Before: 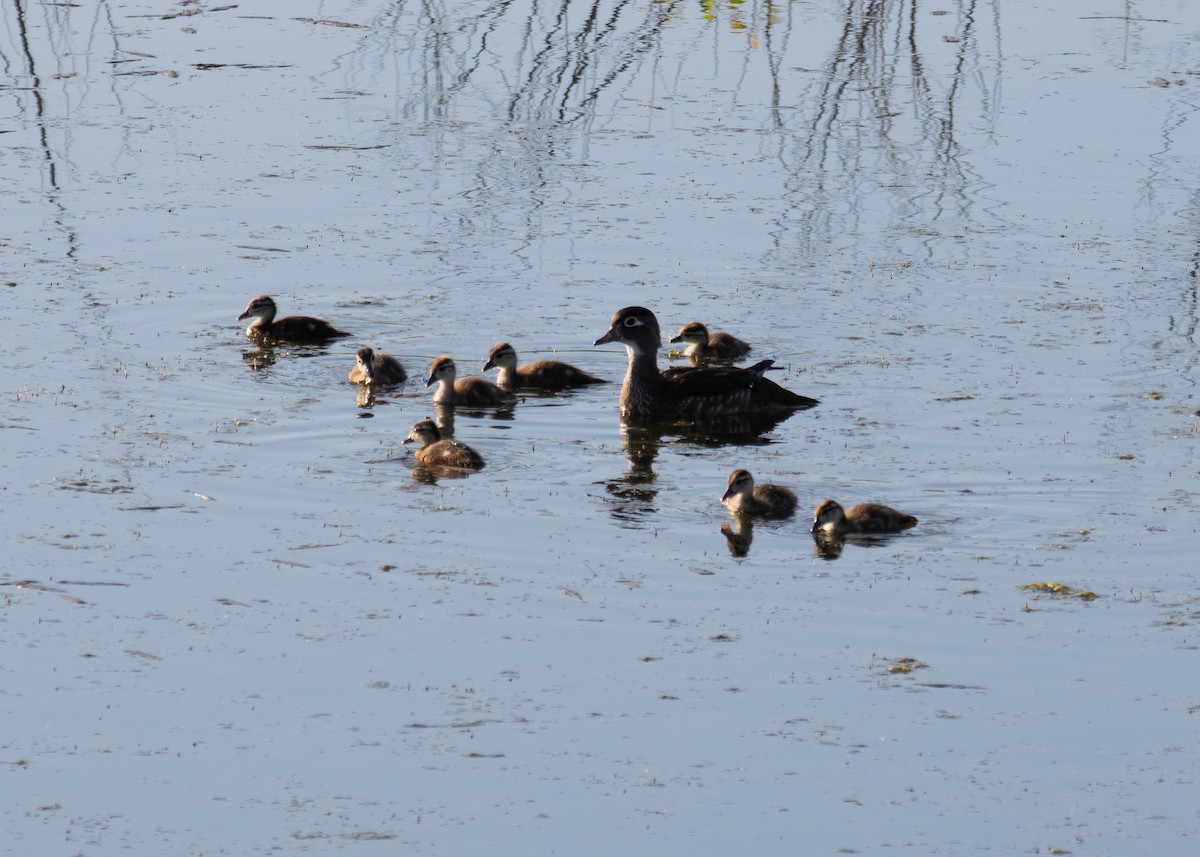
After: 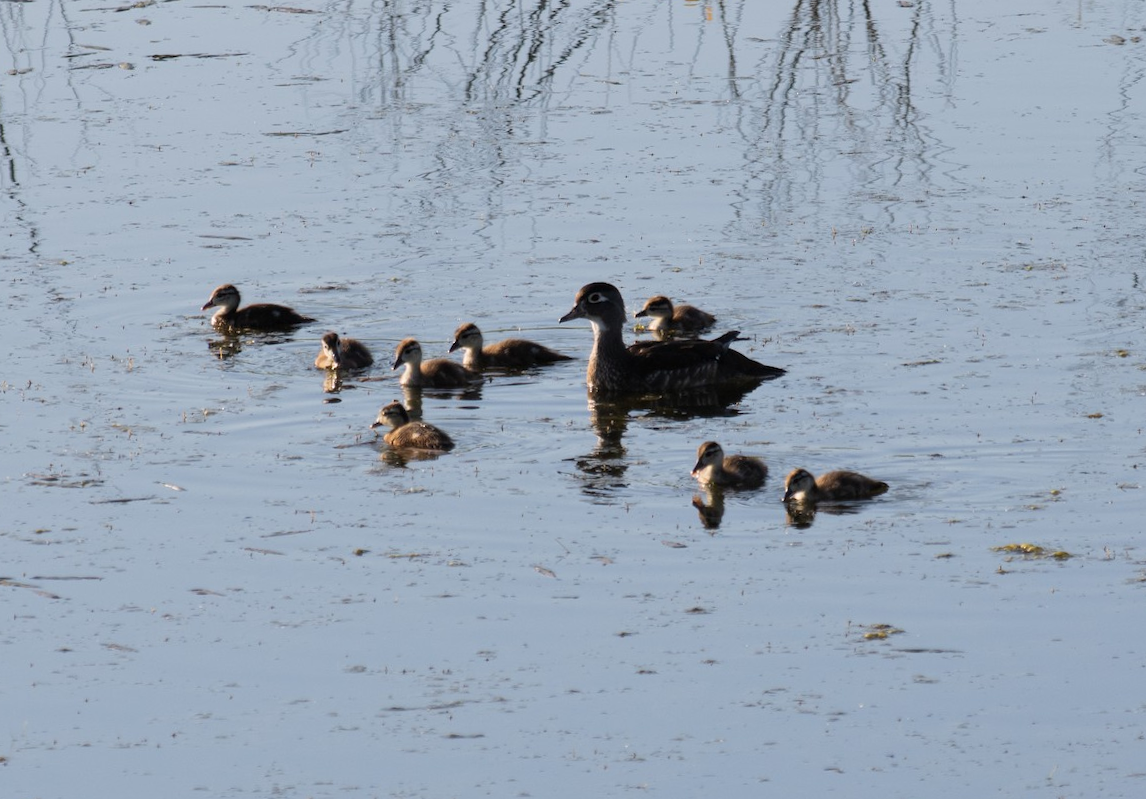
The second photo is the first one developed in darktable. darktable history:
crop and rotate: left 1.774%, right 0.633%, bottom 1.28%
rotate and perspective: rotation -2°, crop left 0.022, crop right 0.978, crop top 0.049, crop bottom 0.951
